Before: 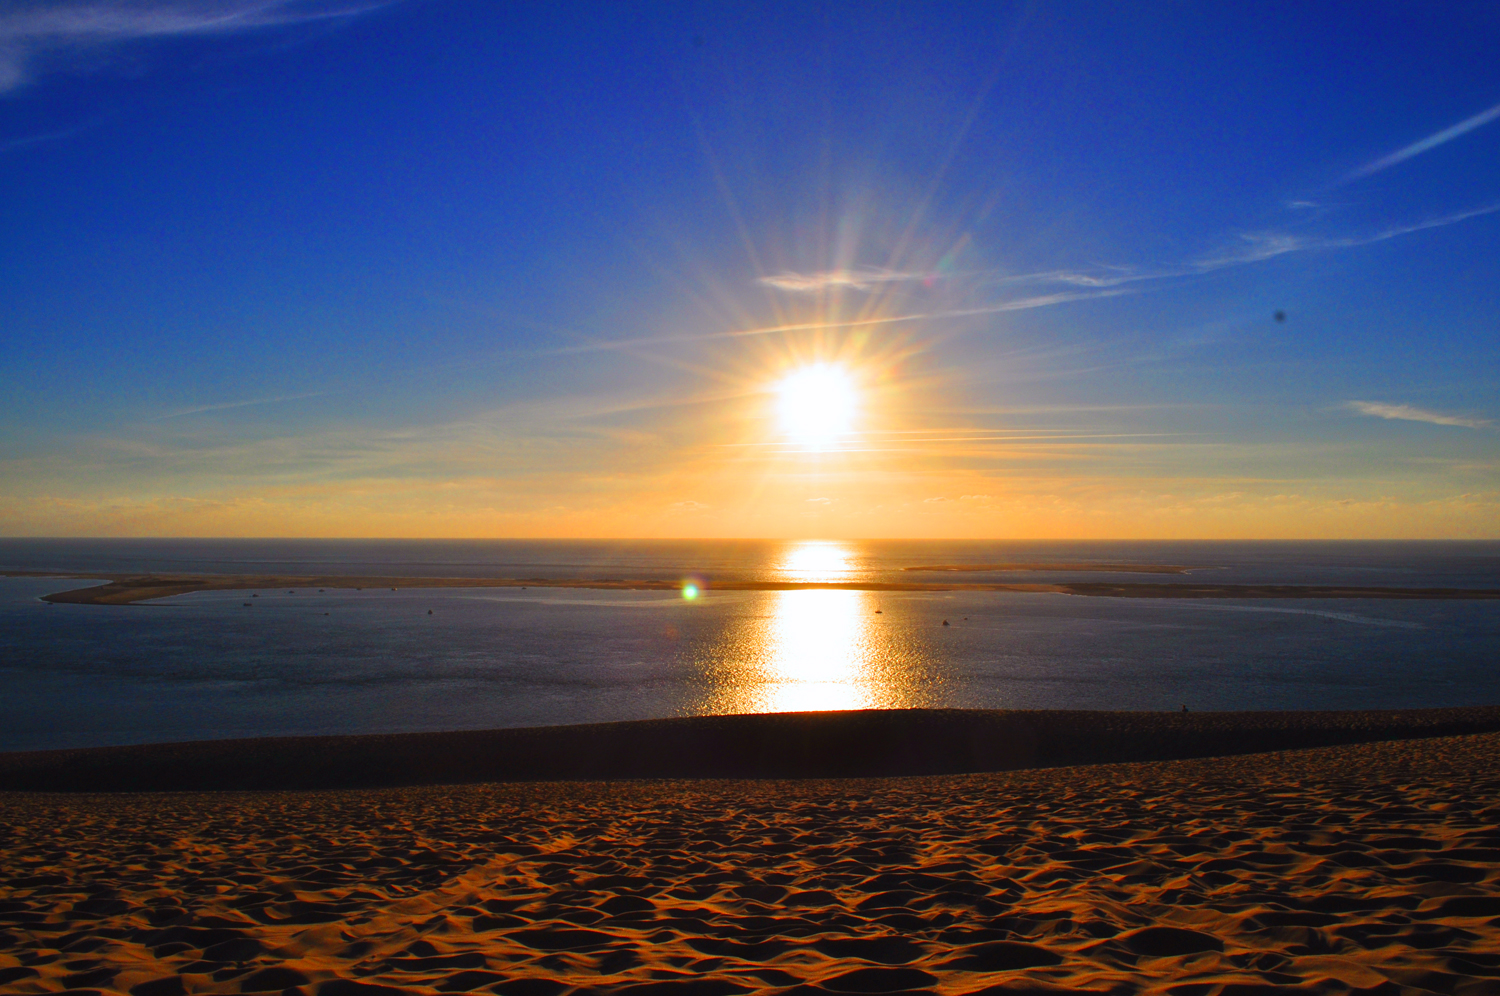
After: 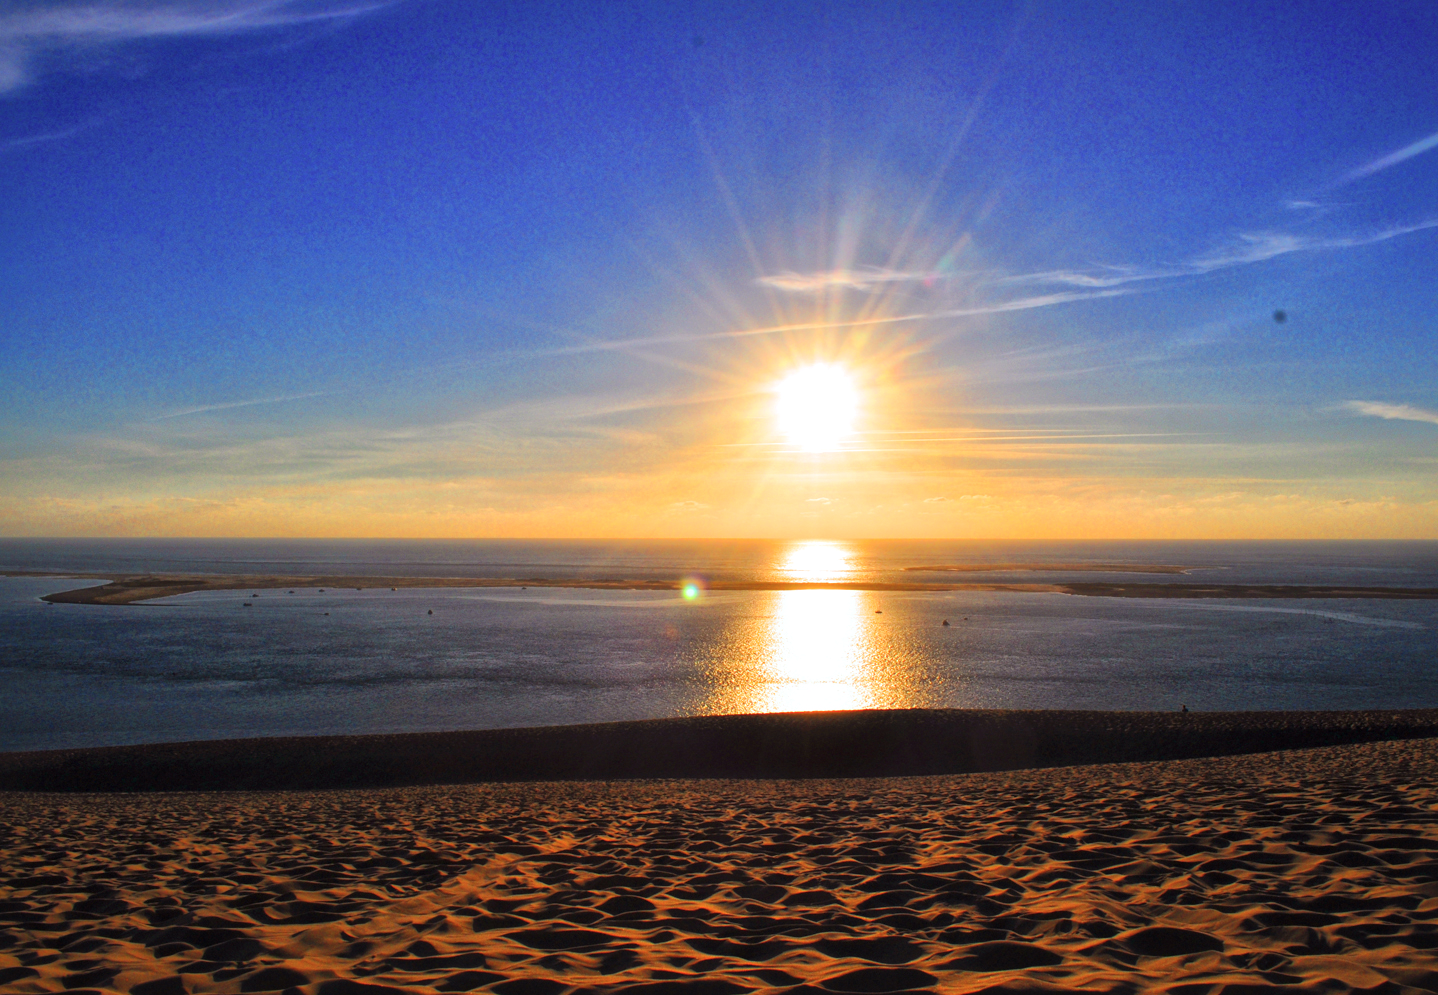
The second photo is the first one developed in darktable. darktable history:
global tonemap: drago (1, 100), detail 1
crop: right 4.126%, bottom 0.031%
